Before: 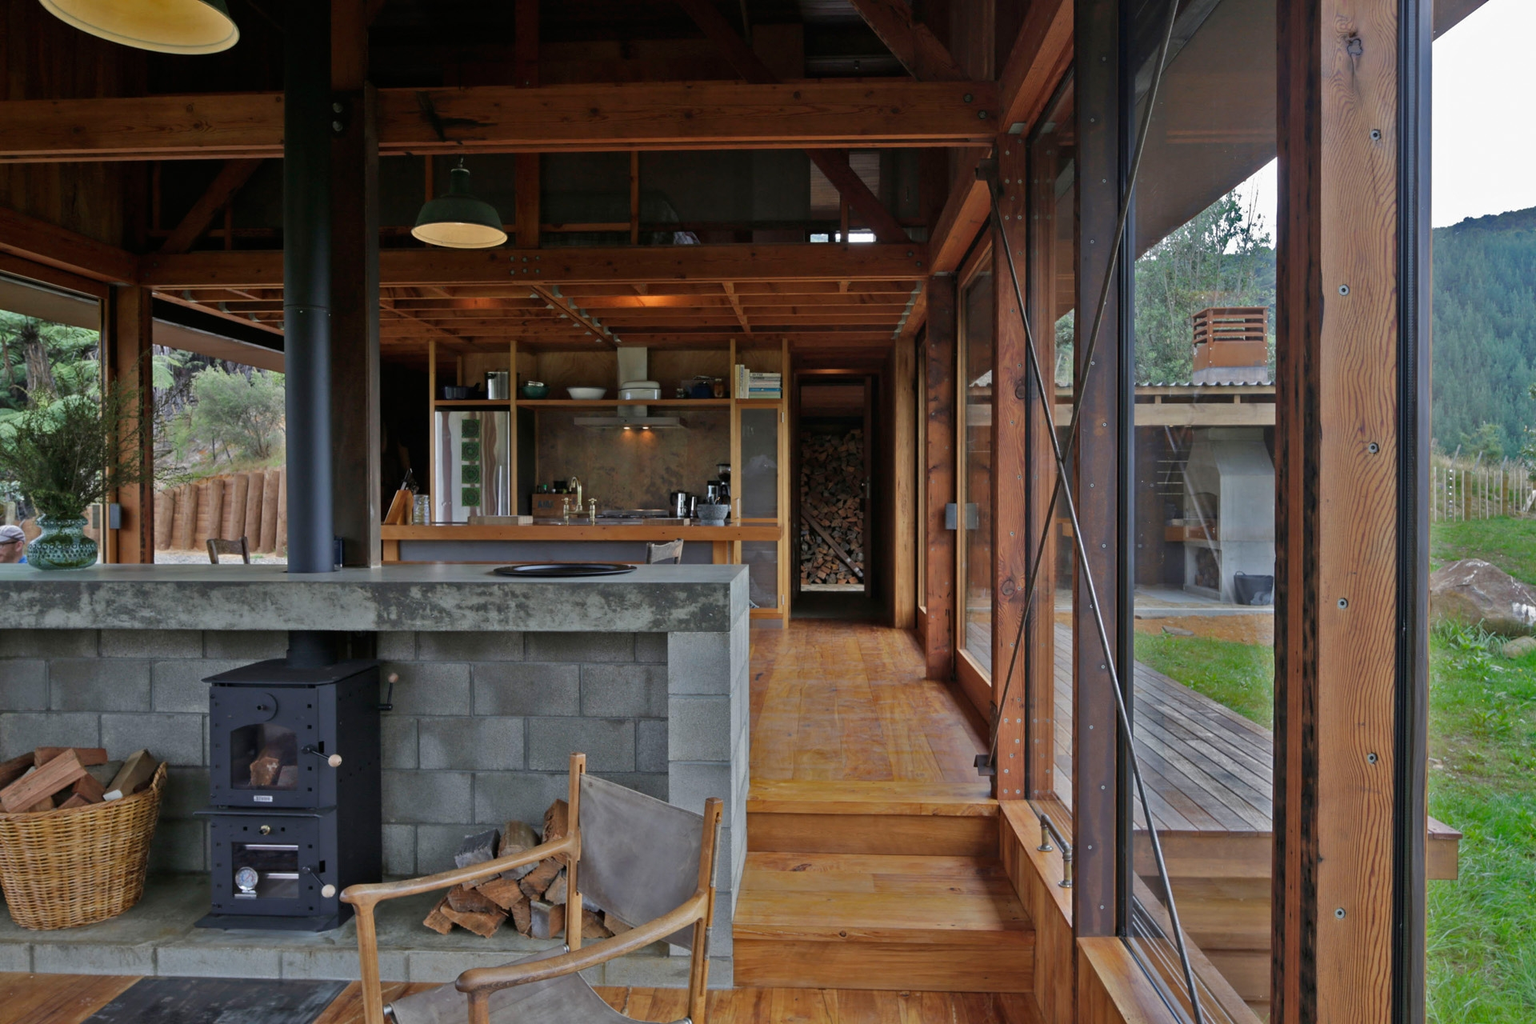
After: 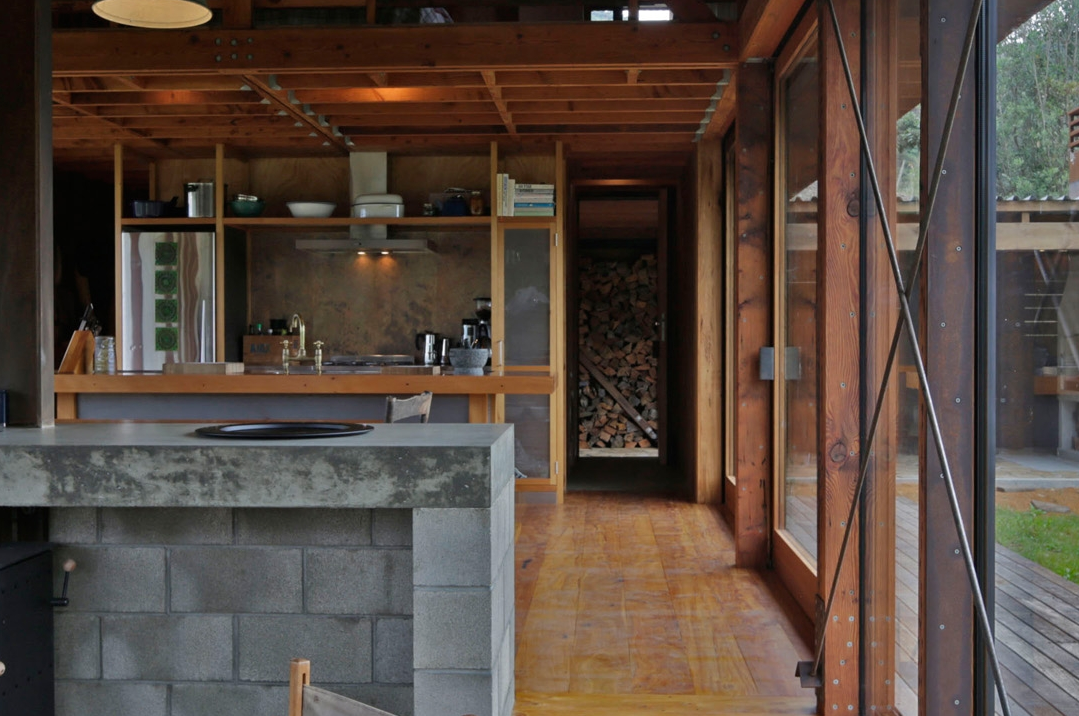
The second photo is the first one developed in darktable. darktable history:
tone equalizer: smoothing 1
crop and rotate: left 21.991%, top 22.075%, right 21.793%, bottom 21.921%
